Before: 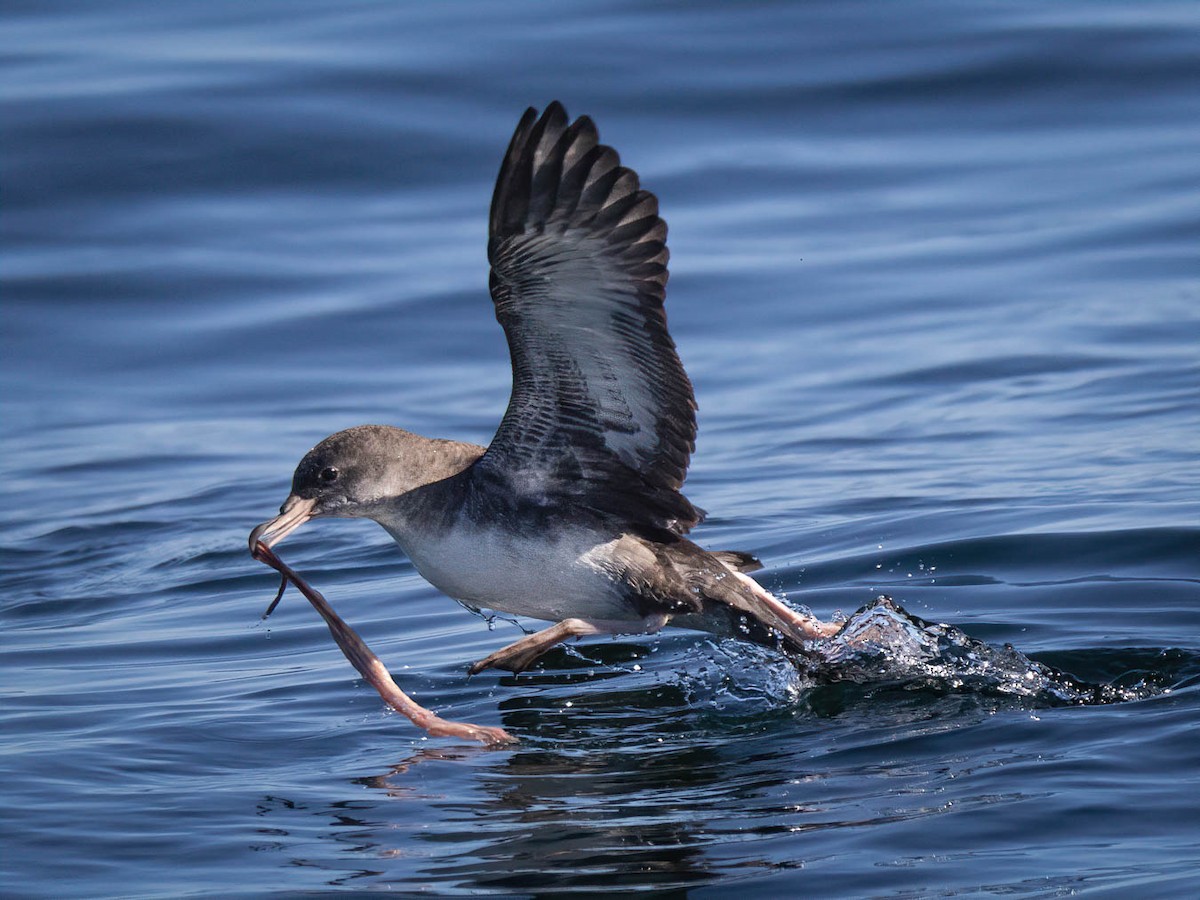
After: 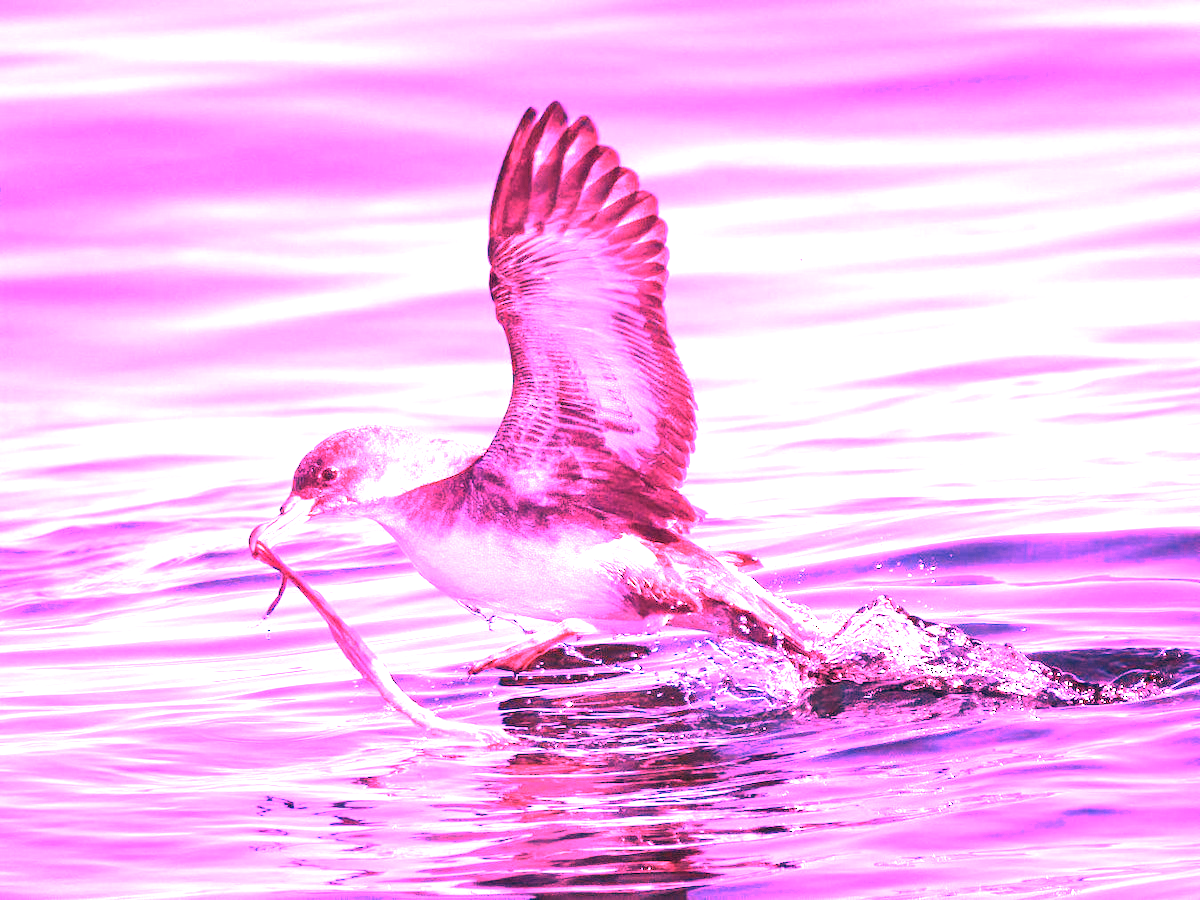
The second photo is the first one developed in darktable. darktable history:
exposure: black level correction 0, exposure 1.9 EV, compensate highlight preservation false
white balance: red 4.26, blue 1.802
